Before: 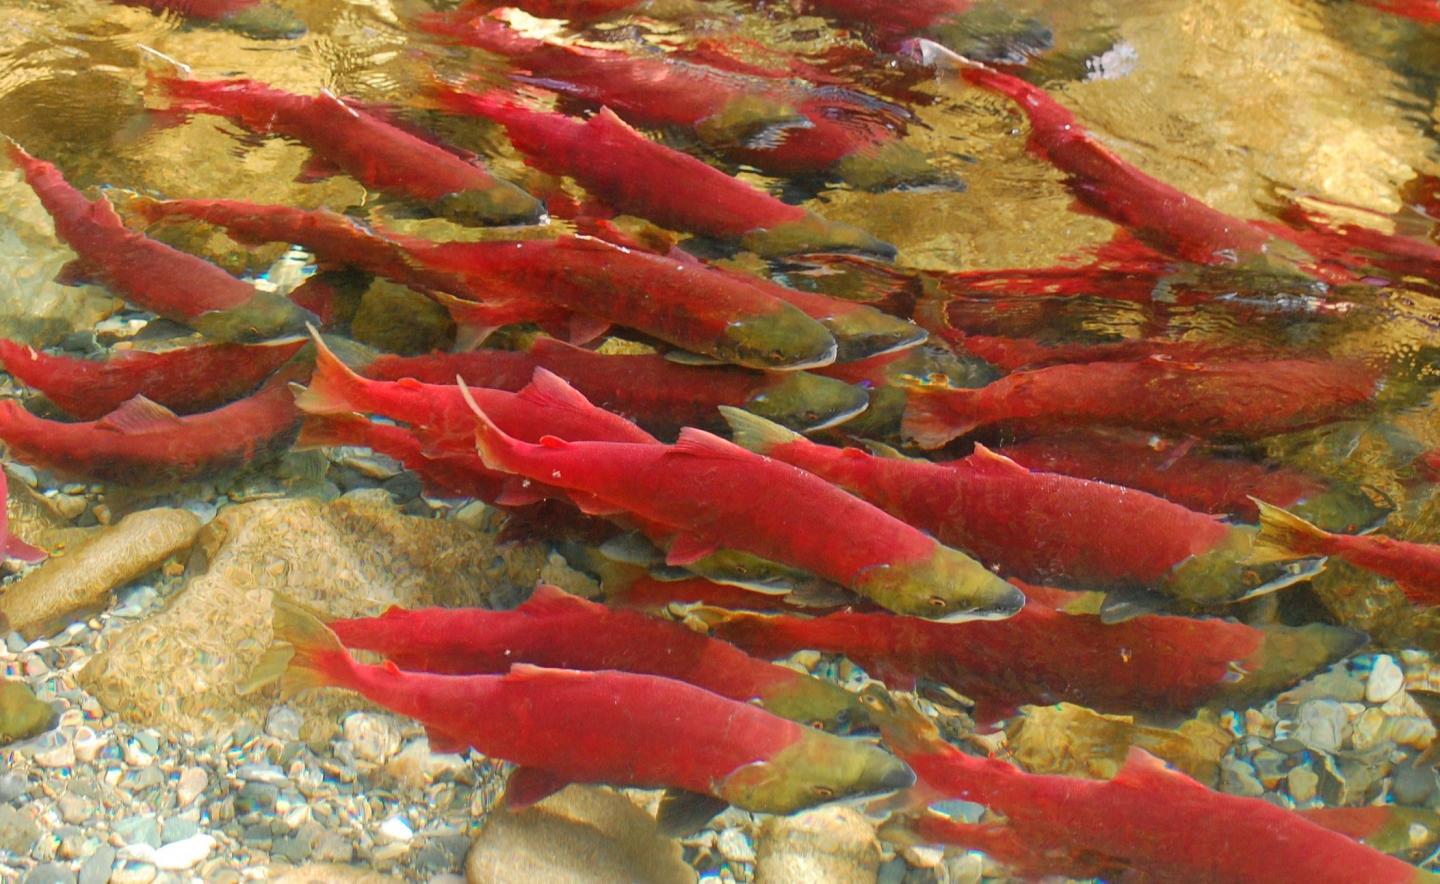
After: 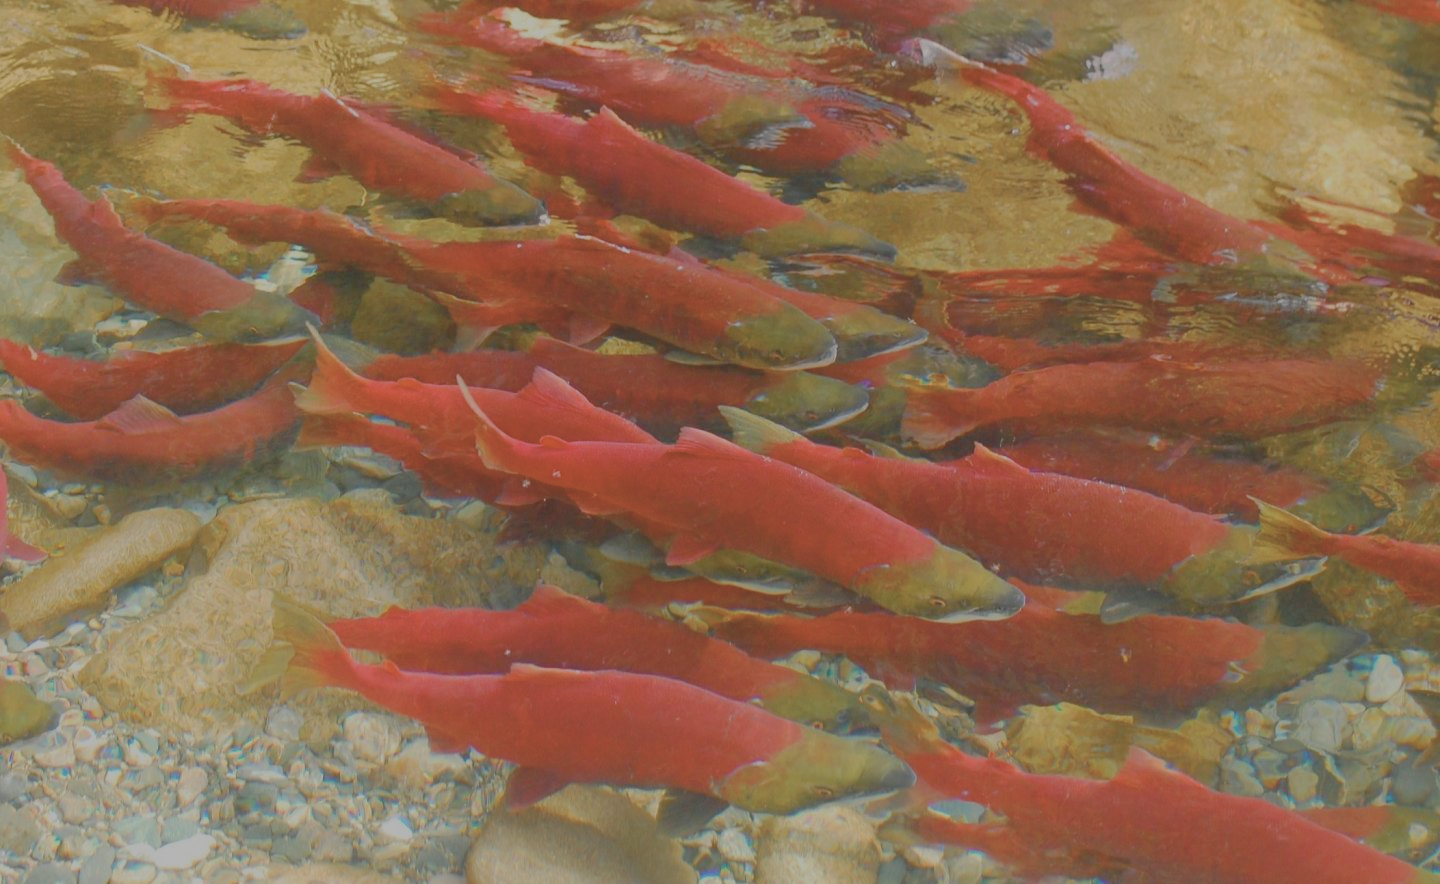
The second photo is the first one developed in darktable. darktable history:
color balance rgb: shadows lift › chroma 0.659%, shadows lift › hue 110.91°, perceptual saturation grading › global saturation 25.755%, contrast -29.761%
contrast brightness saturation: contrast -0.247, saturation -0.449
